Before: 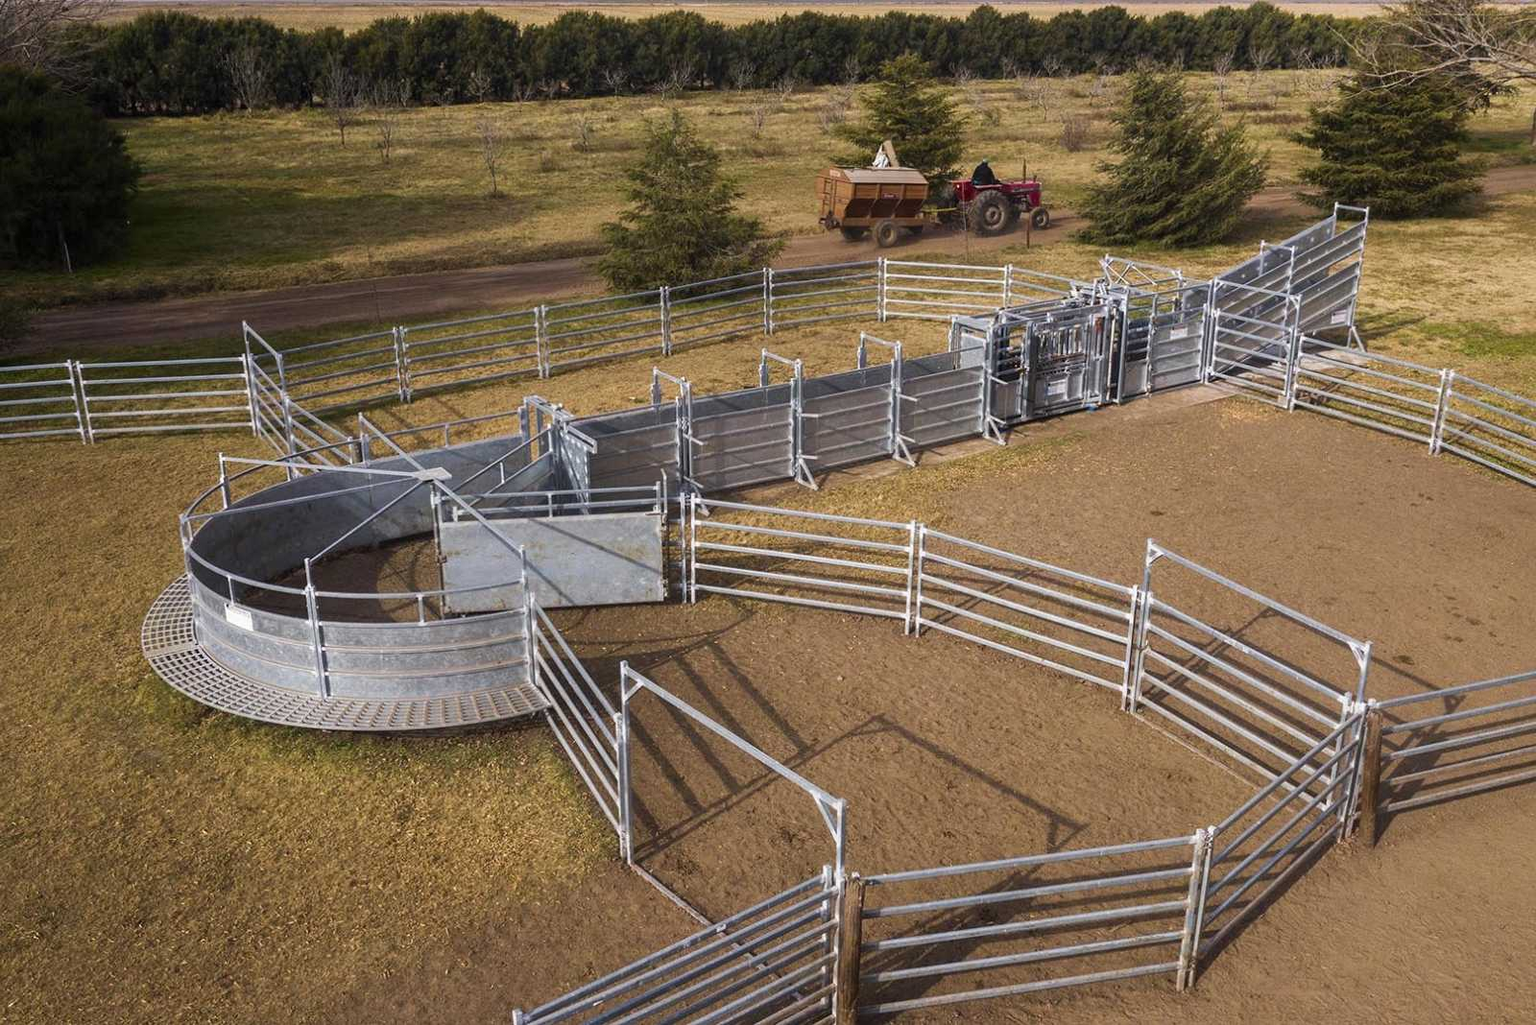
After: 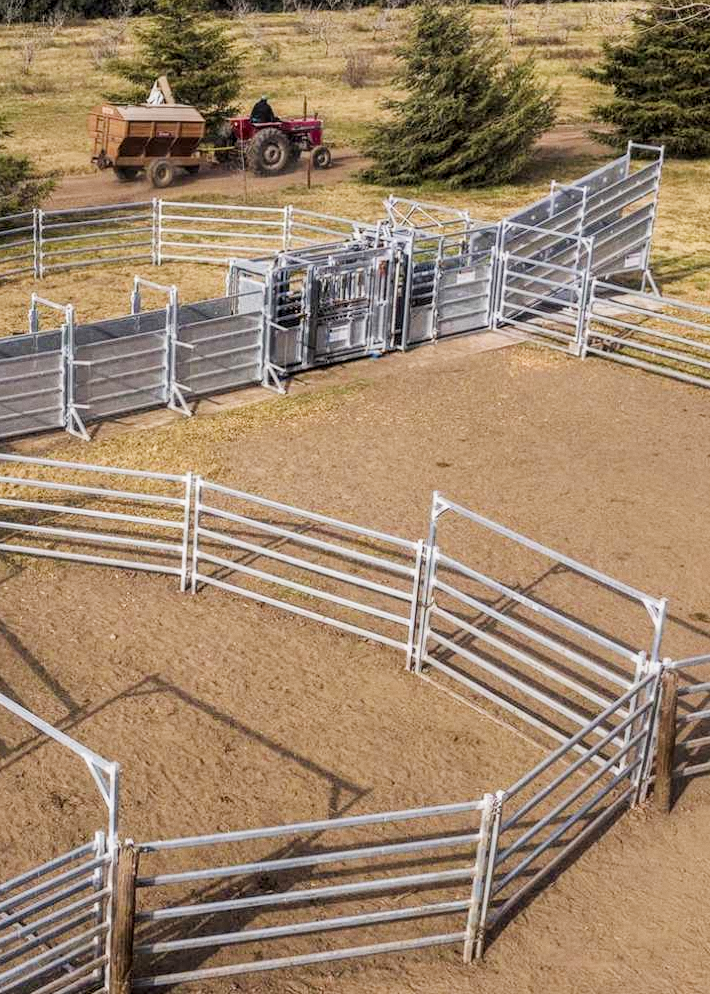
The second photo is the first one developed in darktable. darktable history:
local contrast: detail 130%
filmic rgb: black relative exposure -7.65 EV, white relative exposure 4.56 EV, hardness 3.61
grain: coarseness 14.57 ISO, strength 8.8%
crop: left 47.628%, top 6.643%, right 7.874%
exposure: exposure 0.74 EV, compensate highlight preservation false
